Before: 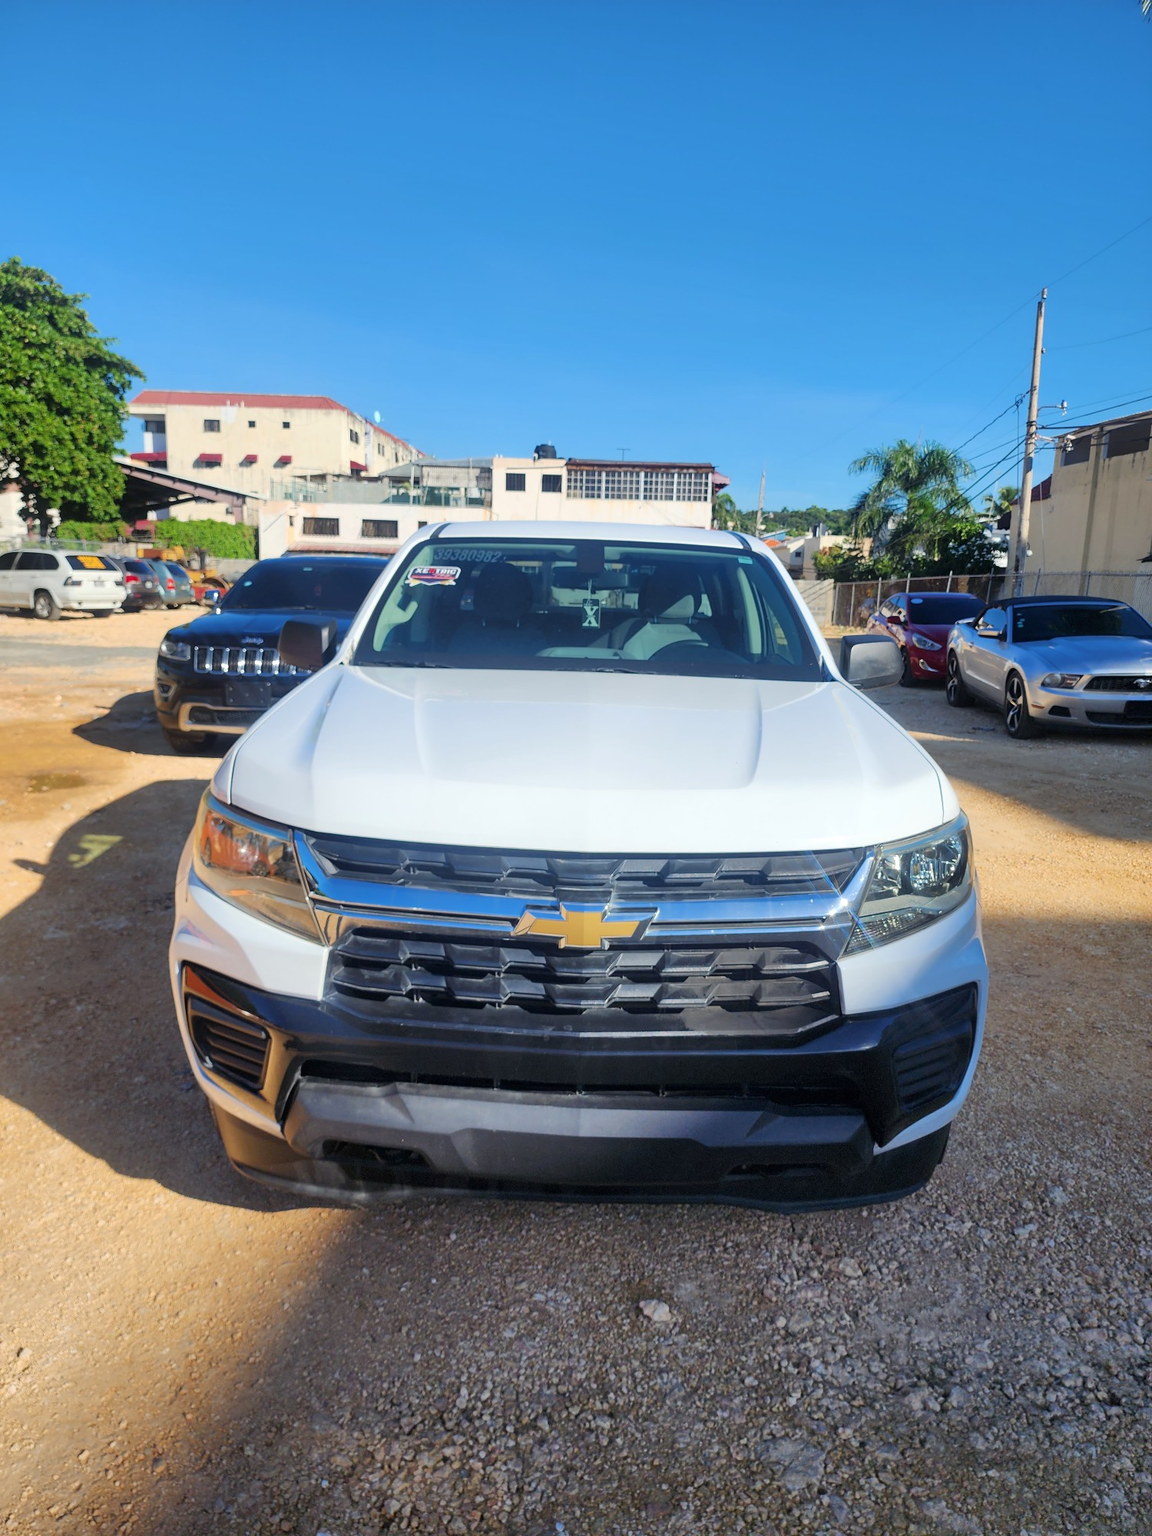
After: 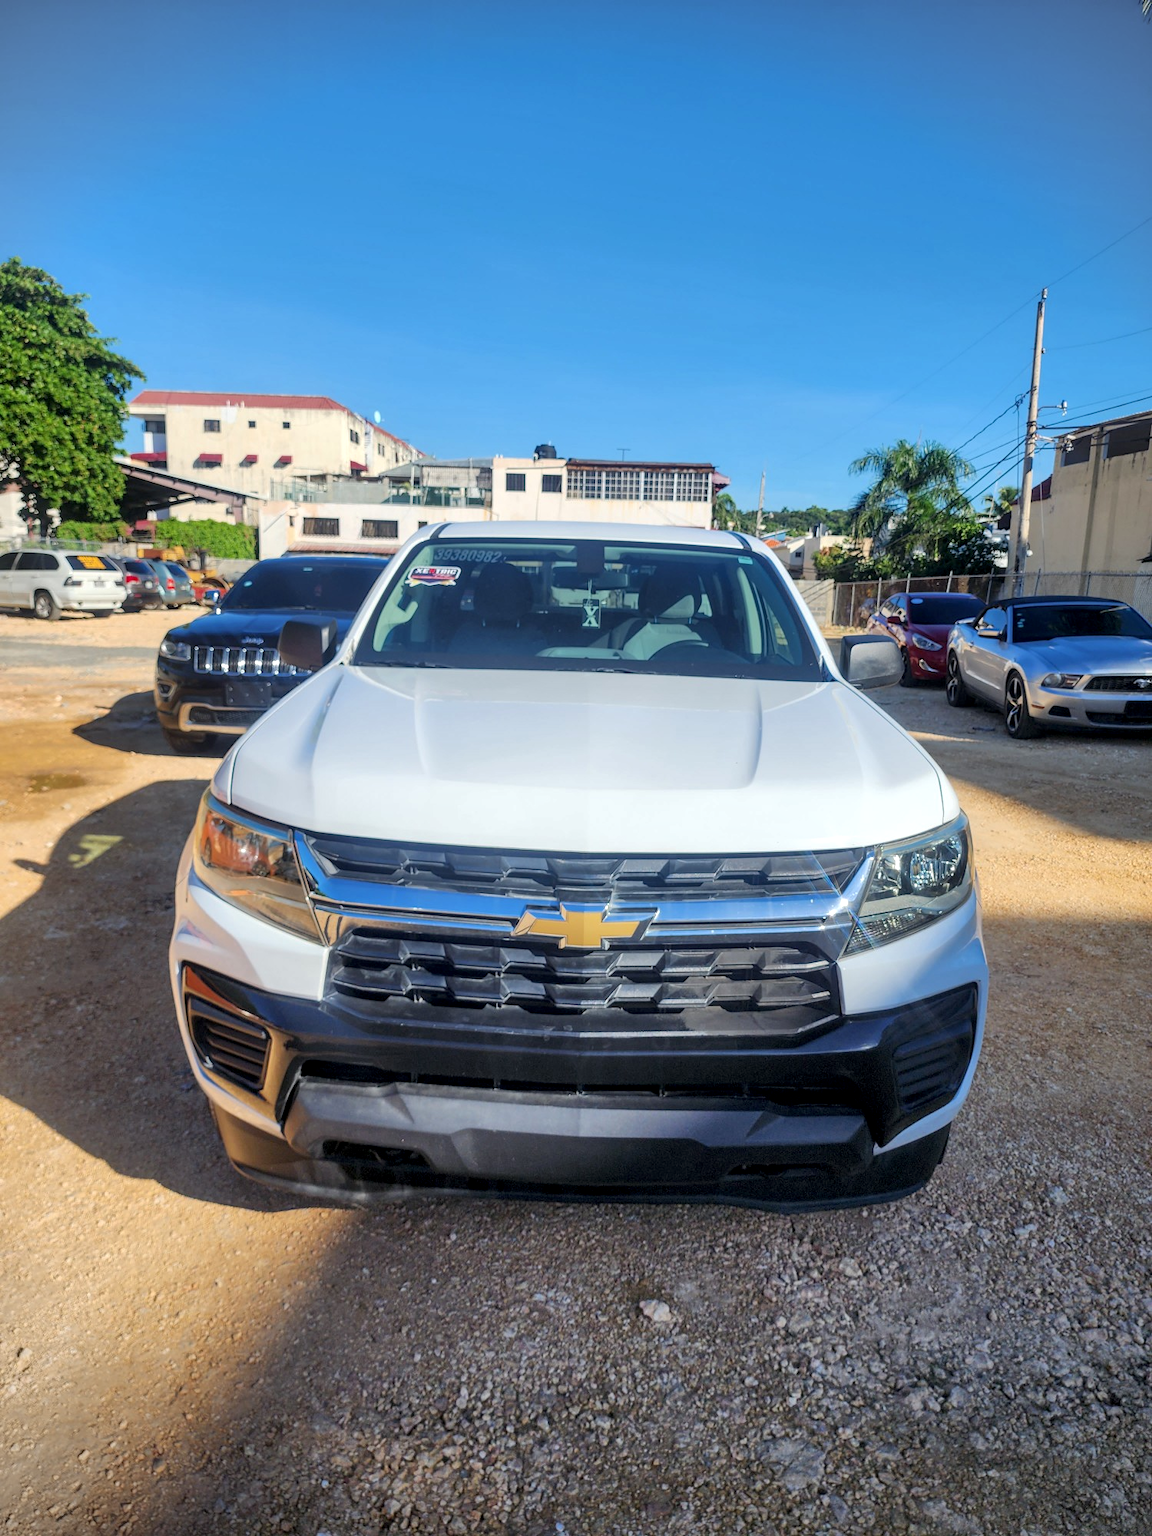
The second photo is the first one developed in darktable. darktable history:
local contrast: detail 130%
vignetting: fall-off start 92.6%, brightness -0.52, saturation -0.51, center (-0.012, 0)
shadows and highlights: shadows 25, highlights -25
